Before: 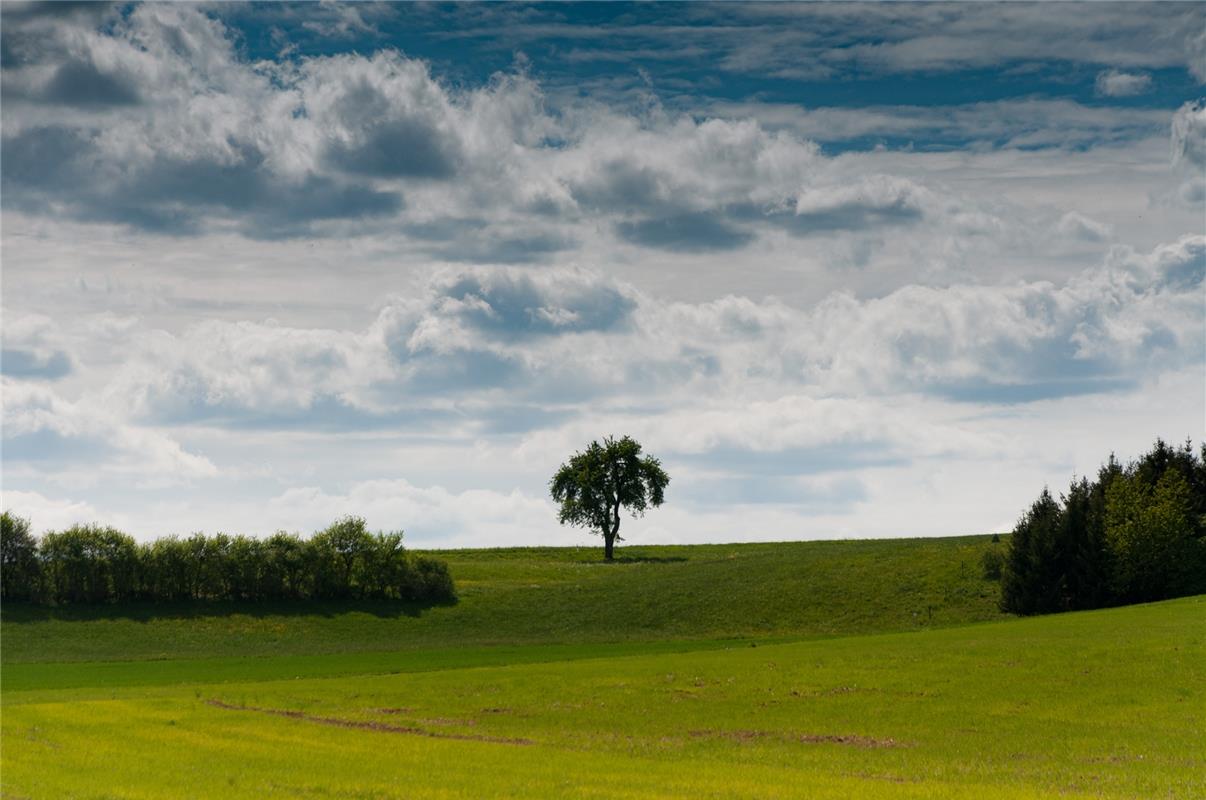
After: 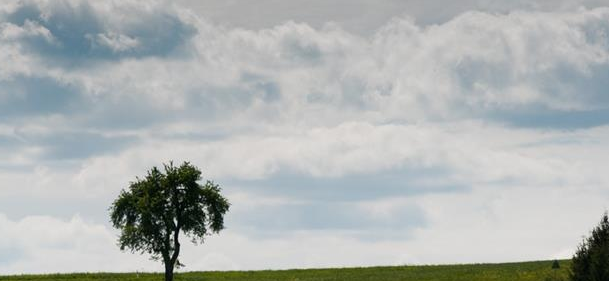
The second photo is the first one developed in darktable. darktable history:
contrast brightness saturation: saturation -0.047
crop: left 36.49%, top 34.275%, right 12.929%, bottom 30.594%
